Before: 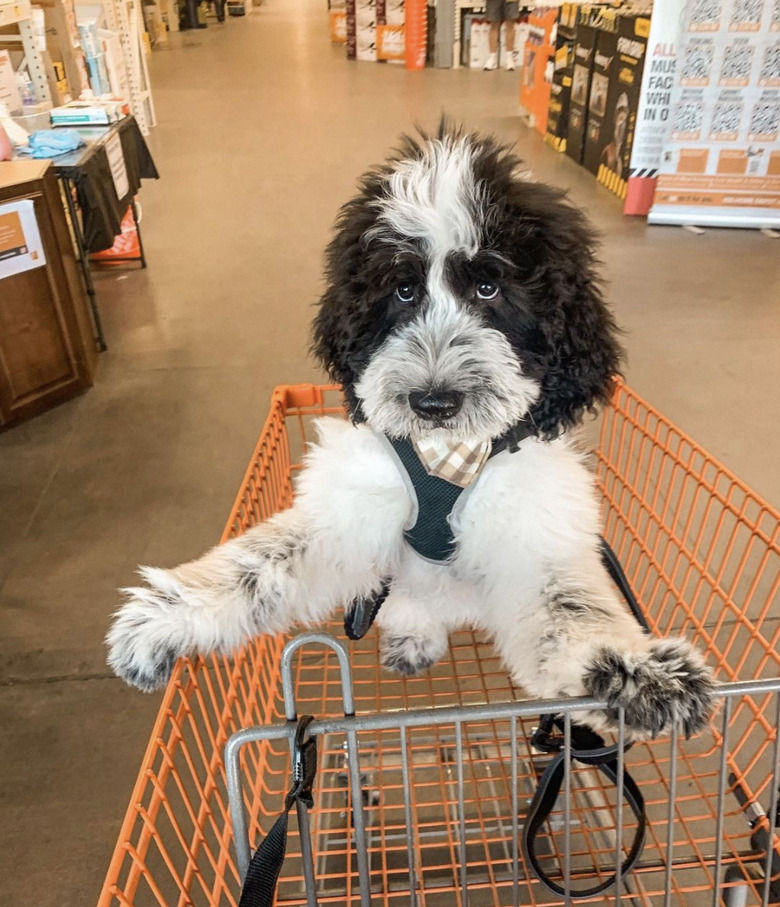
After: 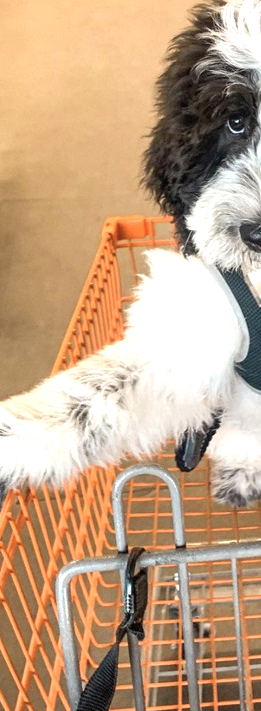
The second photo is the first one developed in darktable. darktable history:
exposure: exposure 0.6 EV, compensate highlight preservation false
crop and rotate: left 21.77%, top 18.528%, right 44.676%, bottom 2.997%
